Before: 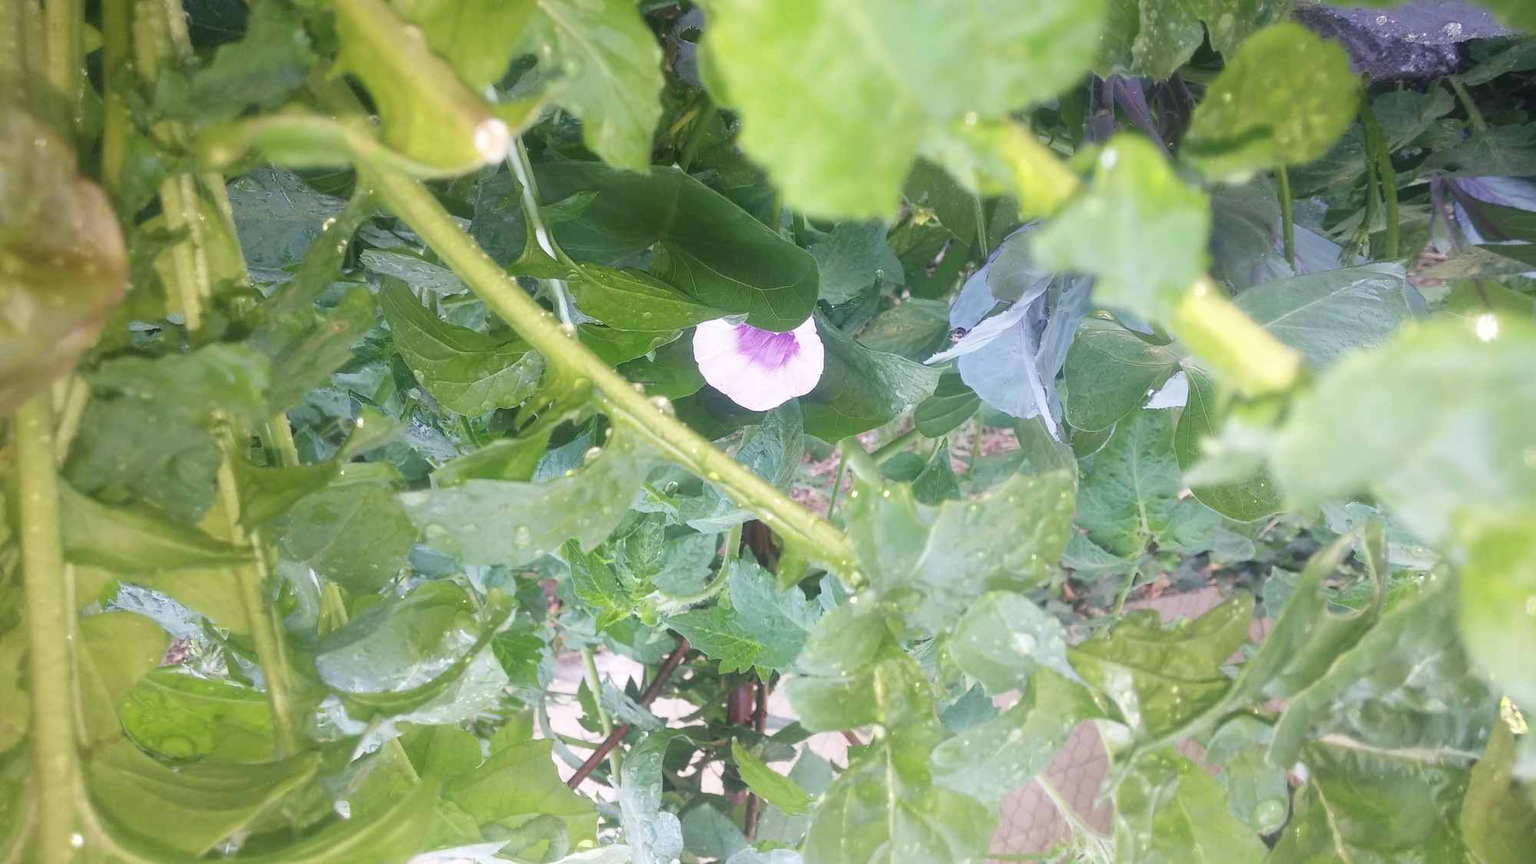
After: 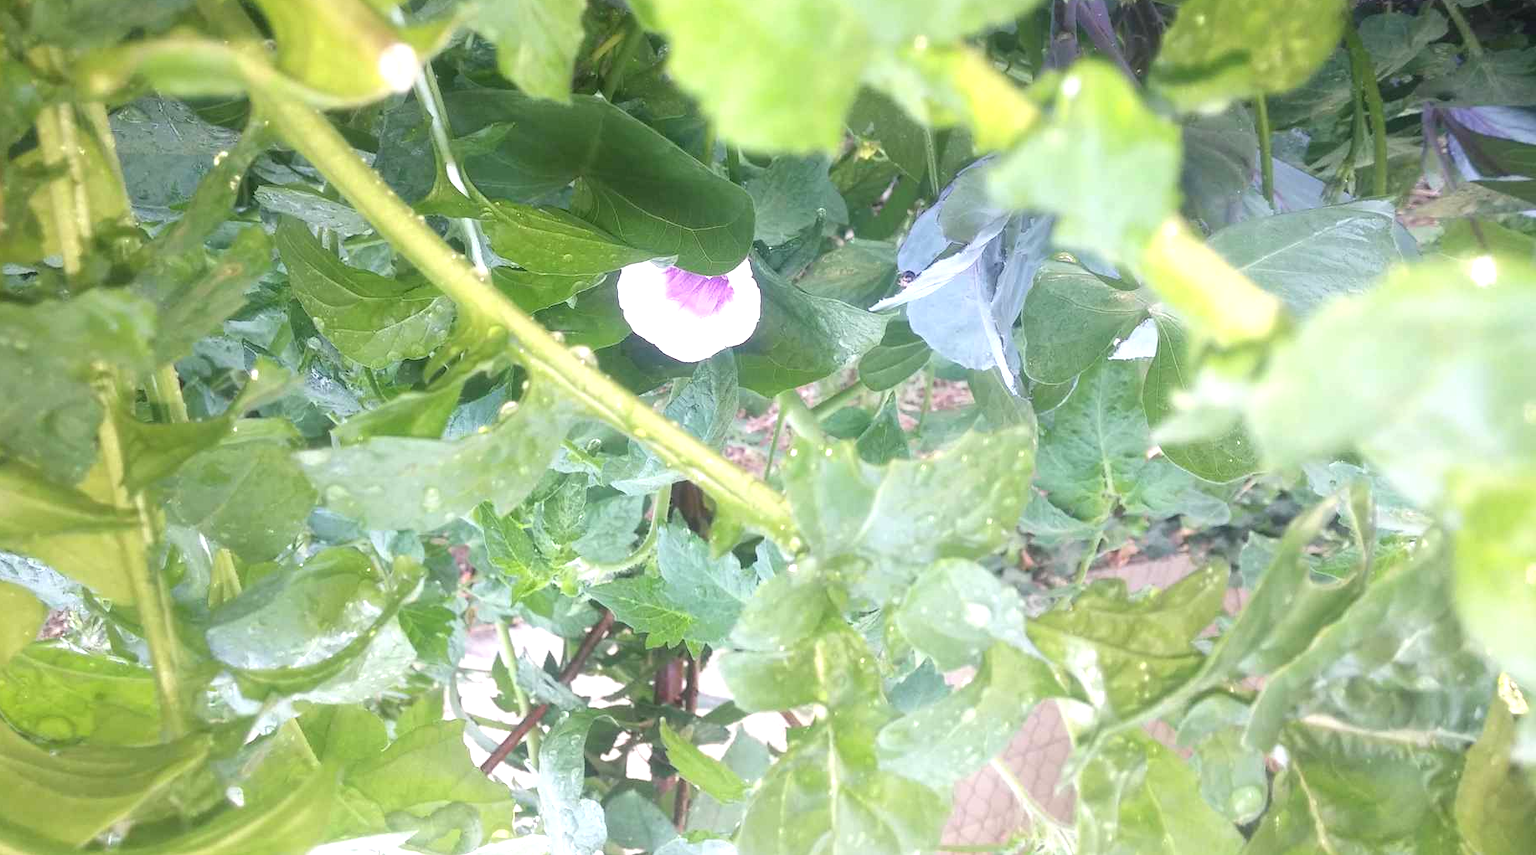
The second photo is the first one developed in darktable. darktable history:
exposure: black level correction 0.001, exposure 0.5 EV, compensate exposure bias true, compensate highlight preservation false
crop and rotate: left 8.262%, top 9.226%
